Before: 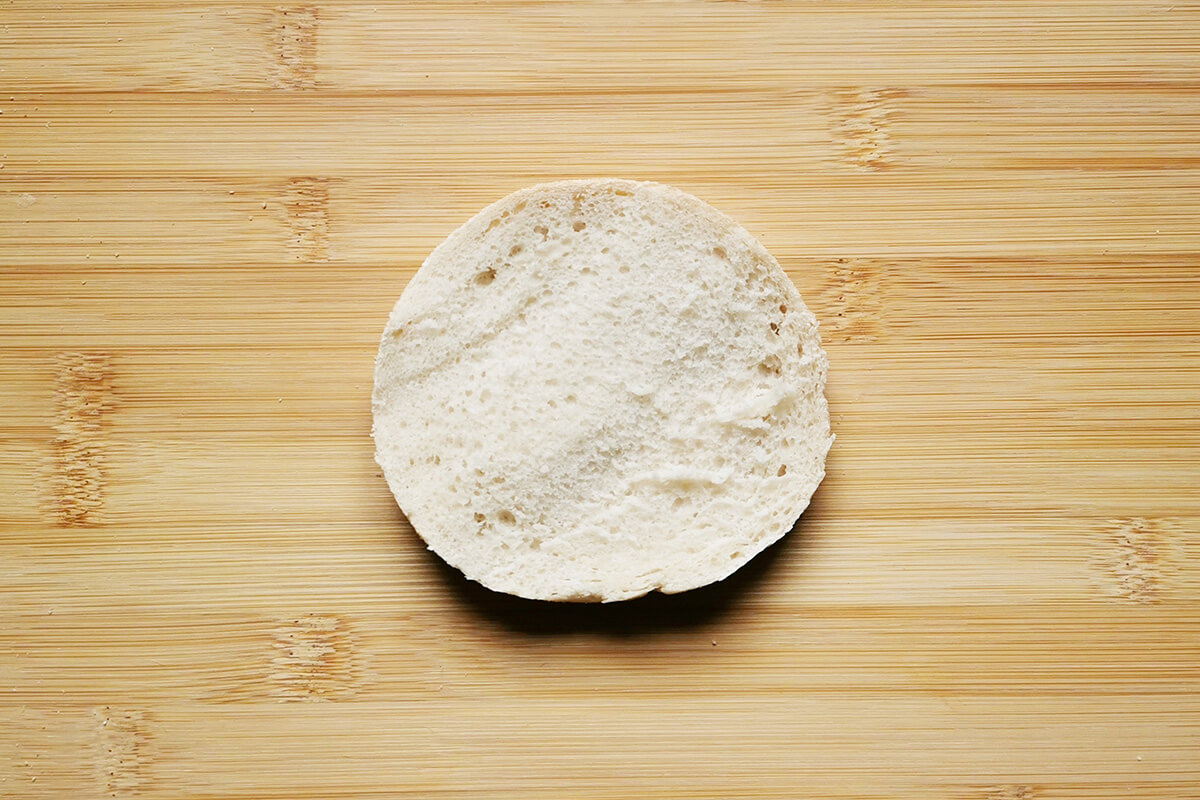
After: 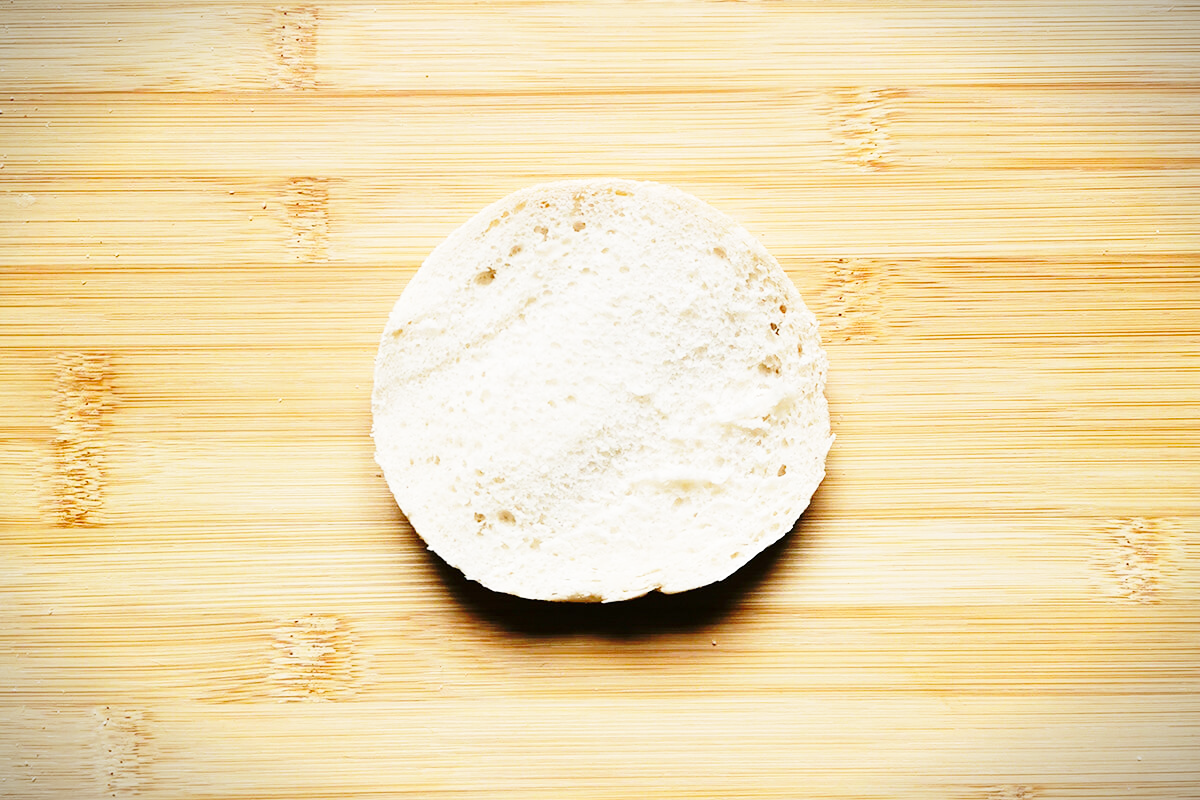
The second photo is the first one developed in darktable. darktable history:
base curve: curves: ch0 [(0, 0) (0.036, 0.037) (0.121, 0.228) (0.46, 0.76) (0.859, 0.983) (1, 1)], preserve colors none
vignetting: fall-off start 100.56%, width/height ratio 1.321
